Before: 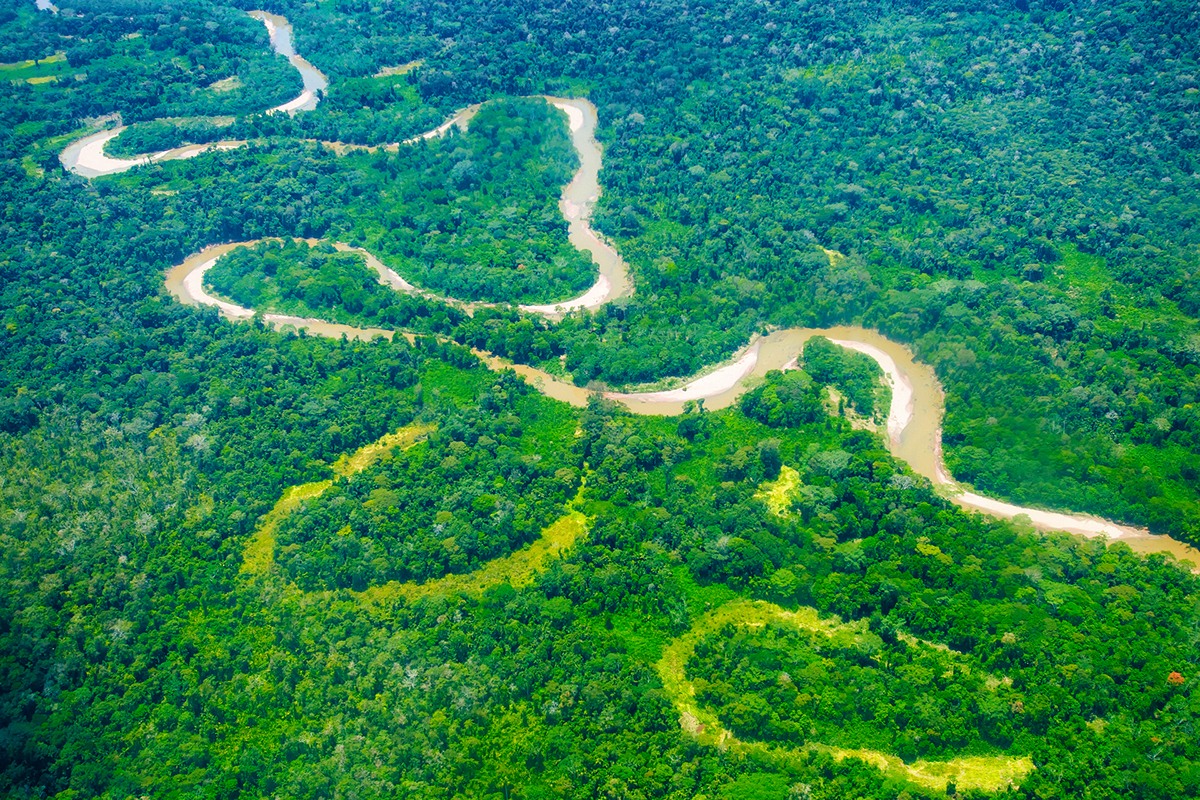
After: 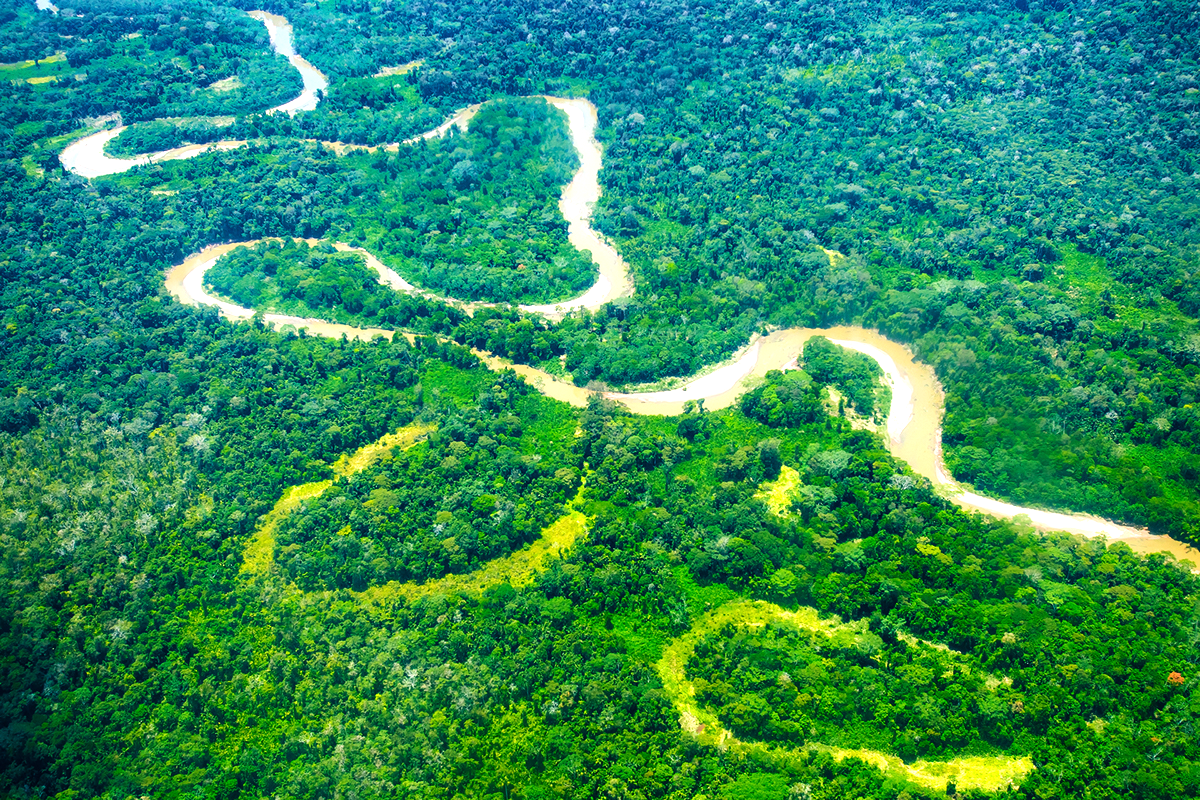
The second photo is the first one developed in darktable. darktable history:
tone equalizer: -8 EV -0.723 EV, -7 EV -0.738 EV, -6 EV -0.601 EV, -5 EV -0.383 EV, -3 EV 0.399 EV, -2 EV 0.6 EV, -1 EV 0.682 EV, +0 EV 0.776 EV, edges refinement/feathering 500, mask exposure compensation -1.57 EV, preserve details no
